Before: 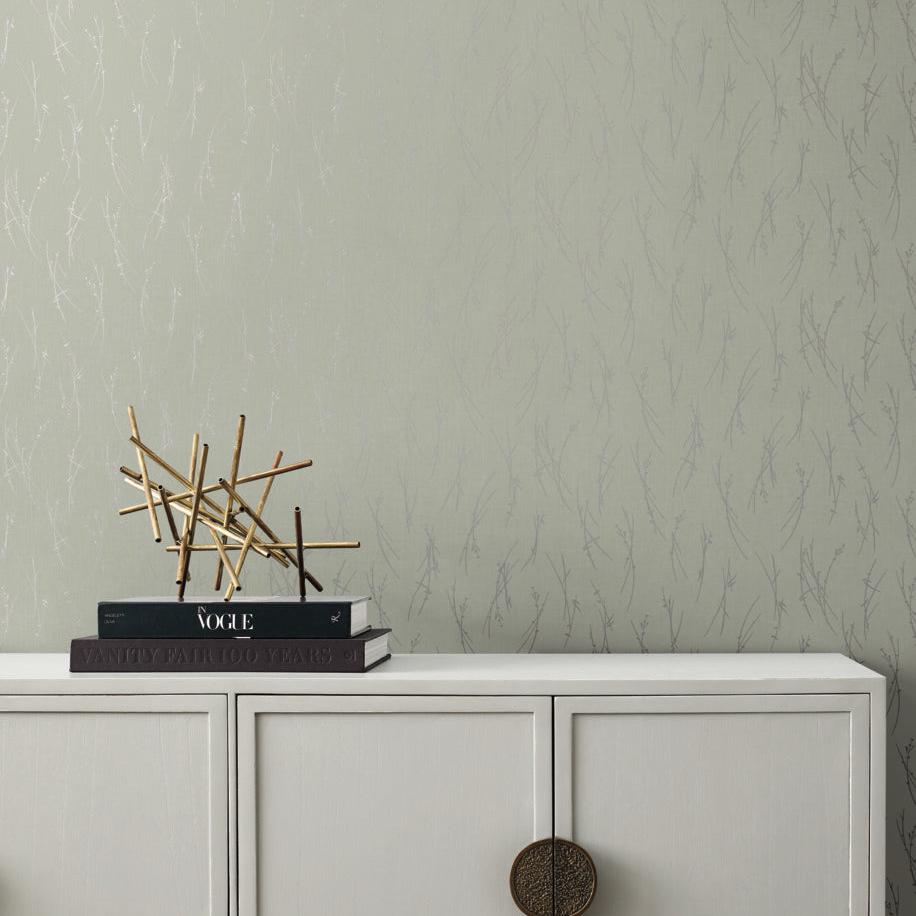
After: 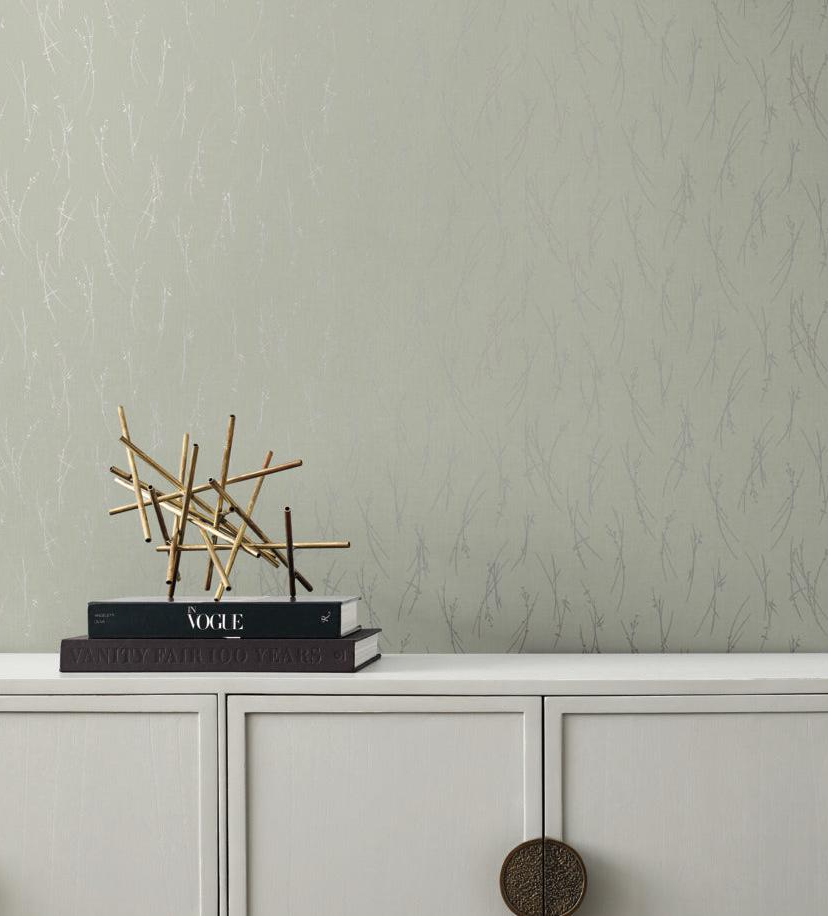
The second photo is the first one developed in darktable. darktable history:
crop and rotate: left 1.182%, right 8.335%
